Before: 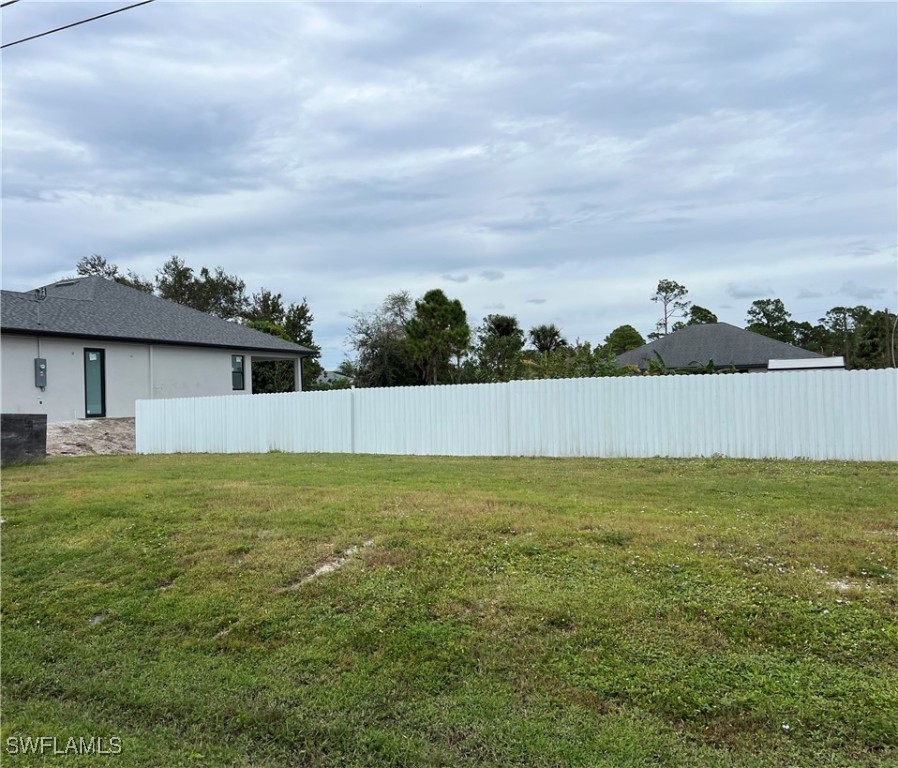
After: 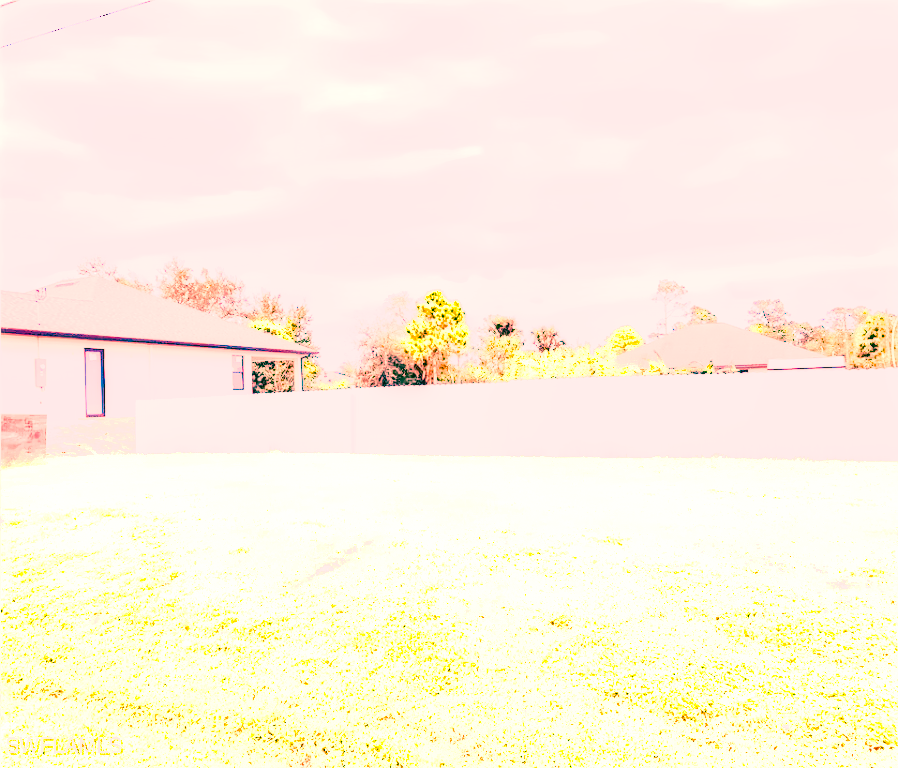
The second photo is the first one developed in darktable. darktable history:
white balance: red 2.229, blue 1.46
highlight reconstruction: method reconstruct color, iterations 1, diameter of reconstruction 64 px
raw chromatic aberrations: on, module defaults
hot pixels: on, module defaults
denoise (profiled): preserve shadows 1.11, scattering 0.121, a [-1, 0, 0], b [0, 0, 0], compensate highlight preservation false
exposure: black level correction 0.001, exposure 0.5 EV, compensate exposure bias true, compensate highlight preservation false
tone equalizer: on, module defaults
color calibration: x 0.37, y 0.382, temperature 4313.32 K
color balance: lift [1.005, 0.99, 1.007, 1.01], gamma [1, 0.979, 1.011, 1.021], gain [0.923, 1.098, 1.025, 0.902], input saturation 90.45%, contrast 7.73%, output saturation 105.91%
color balance rgb: linear chroma grading › global chroma 20%, perceptual saturation grading › global saturation 65%, perceptual saturation grading › highlights 50%, perceptual saturation grading › shadows 30%, perceptual brilliance grading › global brilliance 12%, perceptual brilliance grading › highlights 15%, global vibrance 20%
base curve: curves: ch0 [(0, 0) (0.028, 0.03) (0.121, 0.232) (0.46, 0.748) (0.859, 0.968) (1, 1)]
filmic rgb: black relative exposure -7.75 EV, white relative exposure 4.4 EV, threshold 3 EV, target black luminance 0%, hardness 3.76, latitude 50.51%, contrast 1.074, highlights saturation mix 10%, shadows ↔ highlights balance -0.22%, color science v4 (2020), enable highlight reconstruction true
tone curve: curves: ch0 [(0, 0.081) (0.483, 0.453) (0.881, 0.992)]
levels: levels [0.026, 0.507, 0.987]
shadows and highlights: shadows 37.27, highlights -28.18, soften with gaussian
local contrast: on, module defaults
local contrast #1: highlights 19%, detail 186%
color correction: highlights a* 17.88, highlights b* 18.79
color zones: curves: ch0 [(0.018, 0.548) (0.197, 0.654) (0.425, 0.447) (0.605, 0.658) (0.732, 0.579)]; ch1 [(0.105, 0.531) (0.224, 0.531) (0.386, 0.39) (0.618, 0.456) (0.732, 0.456) (0.956, 0.421)]; ch2 [(0.039, 0.583) (0.215, 0.465) (0.399, 0.544) (0.465, 0.548) (0.614, 0.447) (0.724, 0.43) (0.882, 0.623) (0.956, 0.632)]
